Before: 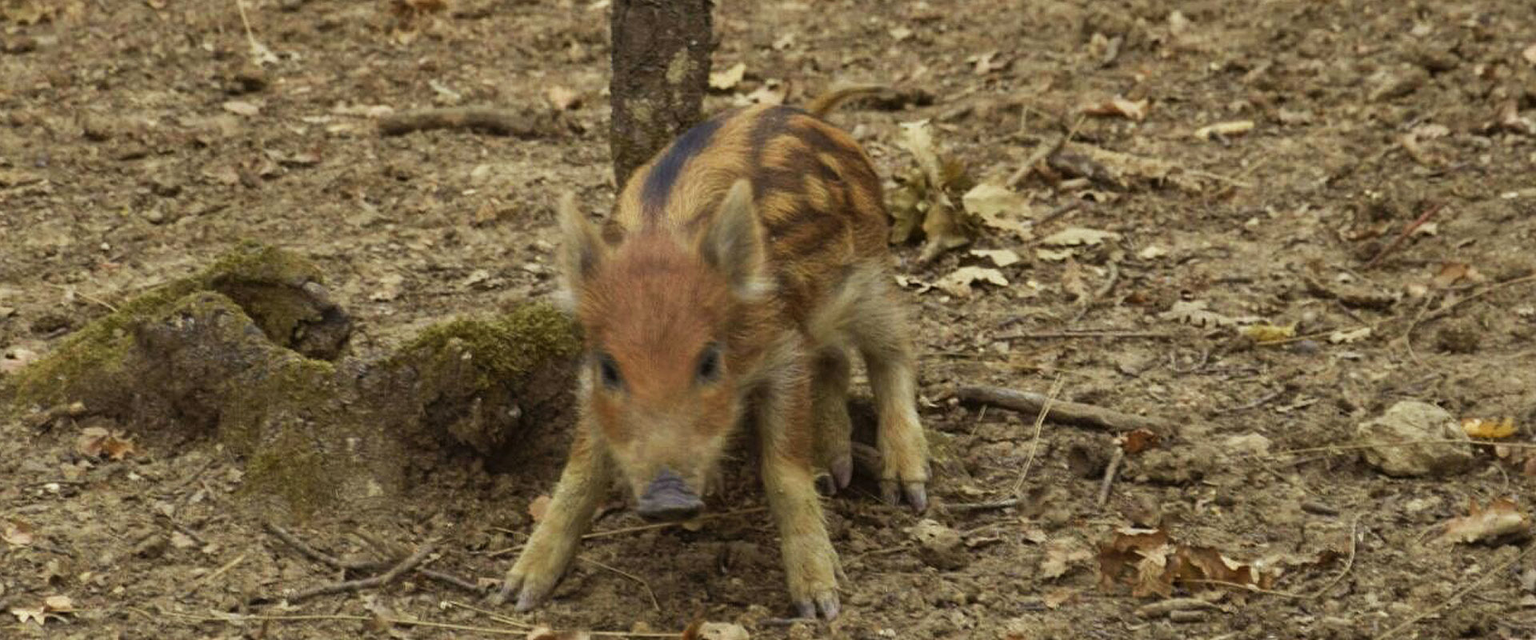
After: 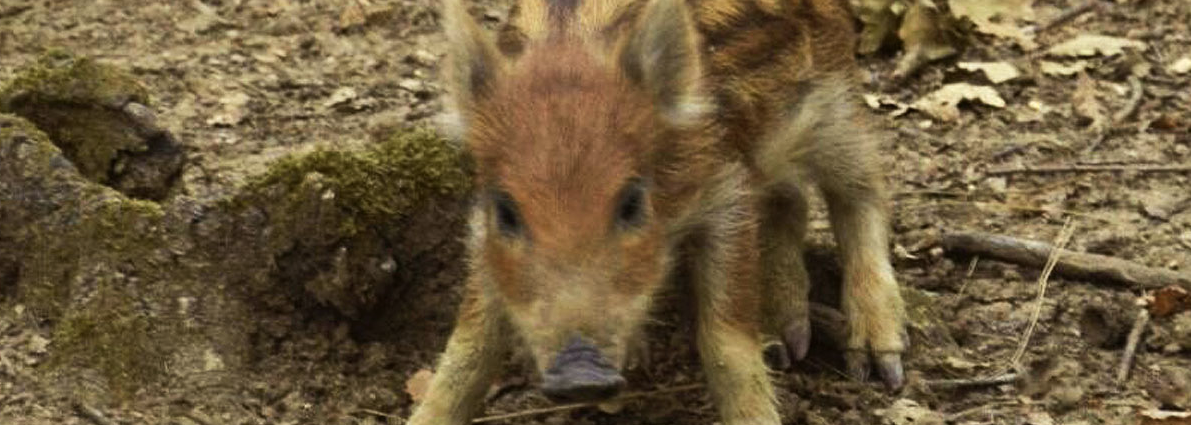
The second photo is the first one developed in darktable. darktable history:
crop: left 13.312%, top 31.28%, right 24.627%, bottom 15.582%
tone equalizer: -8 EV -0.417 EV, -7 EV -0.389 EV, -6 EV -0.333 EV, -5 EV -0.222 EV, -3 EV 0.222 EV, -2 EV 0.333 EV, -1 EV 0.389 EV, +0 EV 0.417 EV, edges refinement/feathering 500, mask exposure compensation -1.57 EV, preserve details no
